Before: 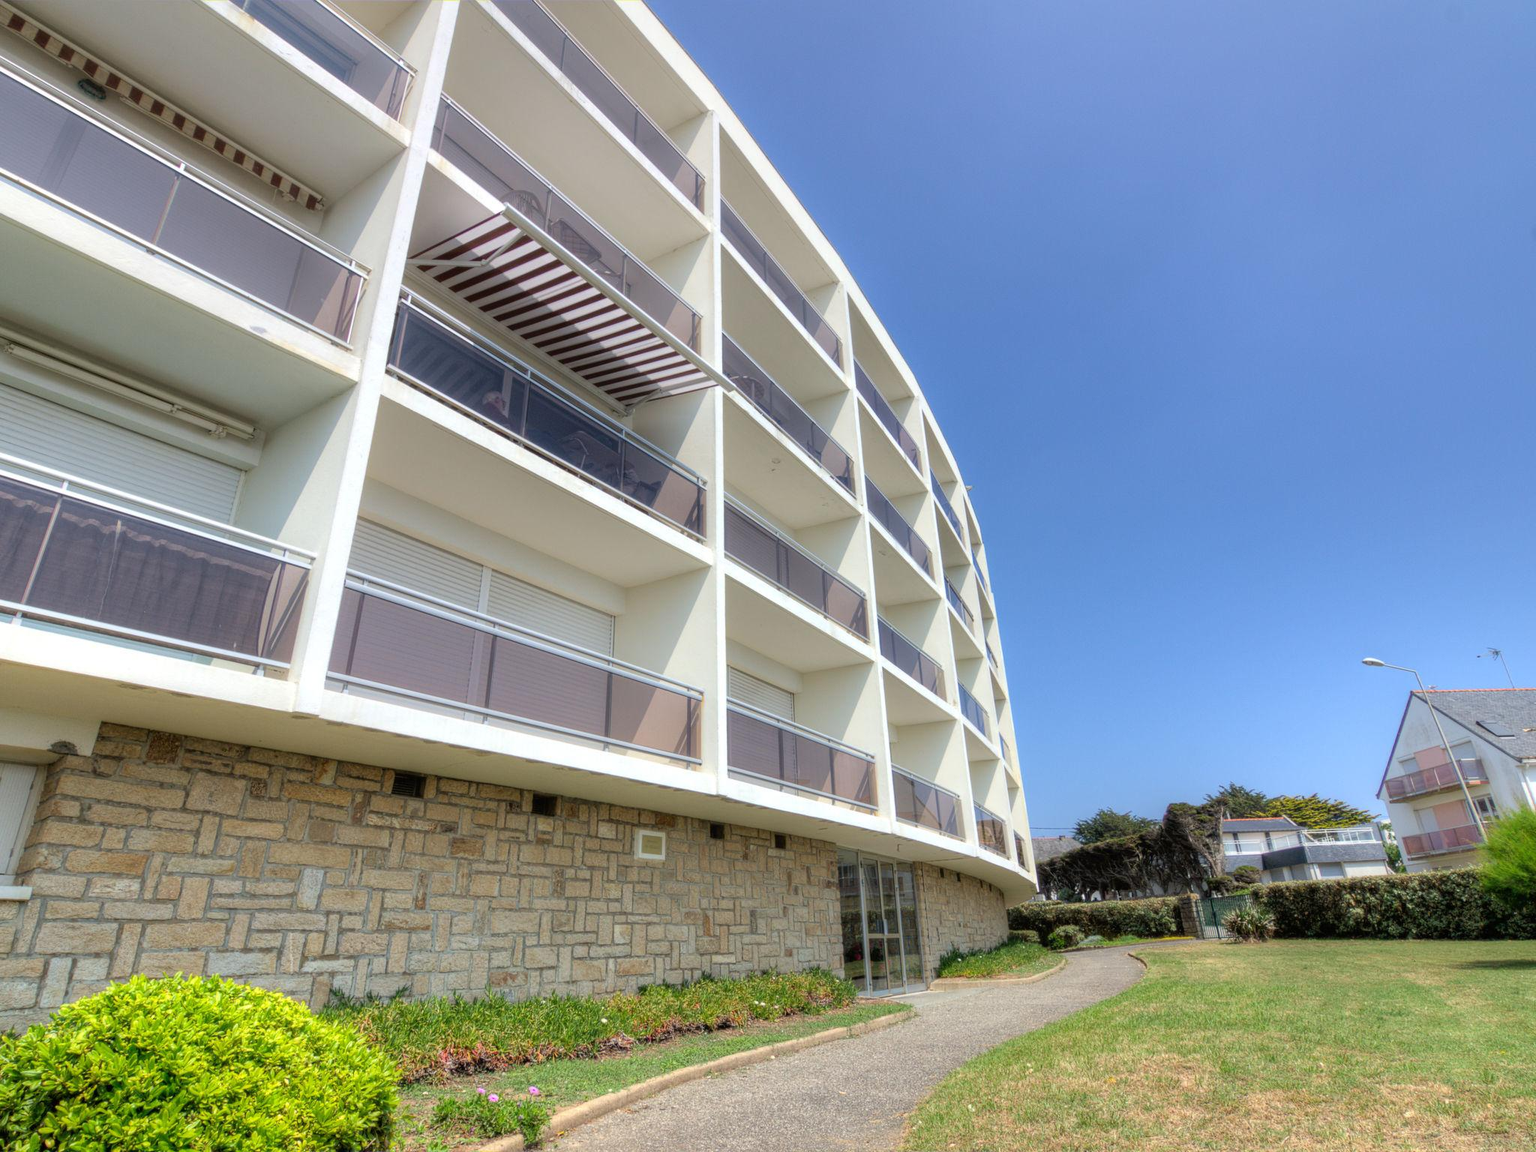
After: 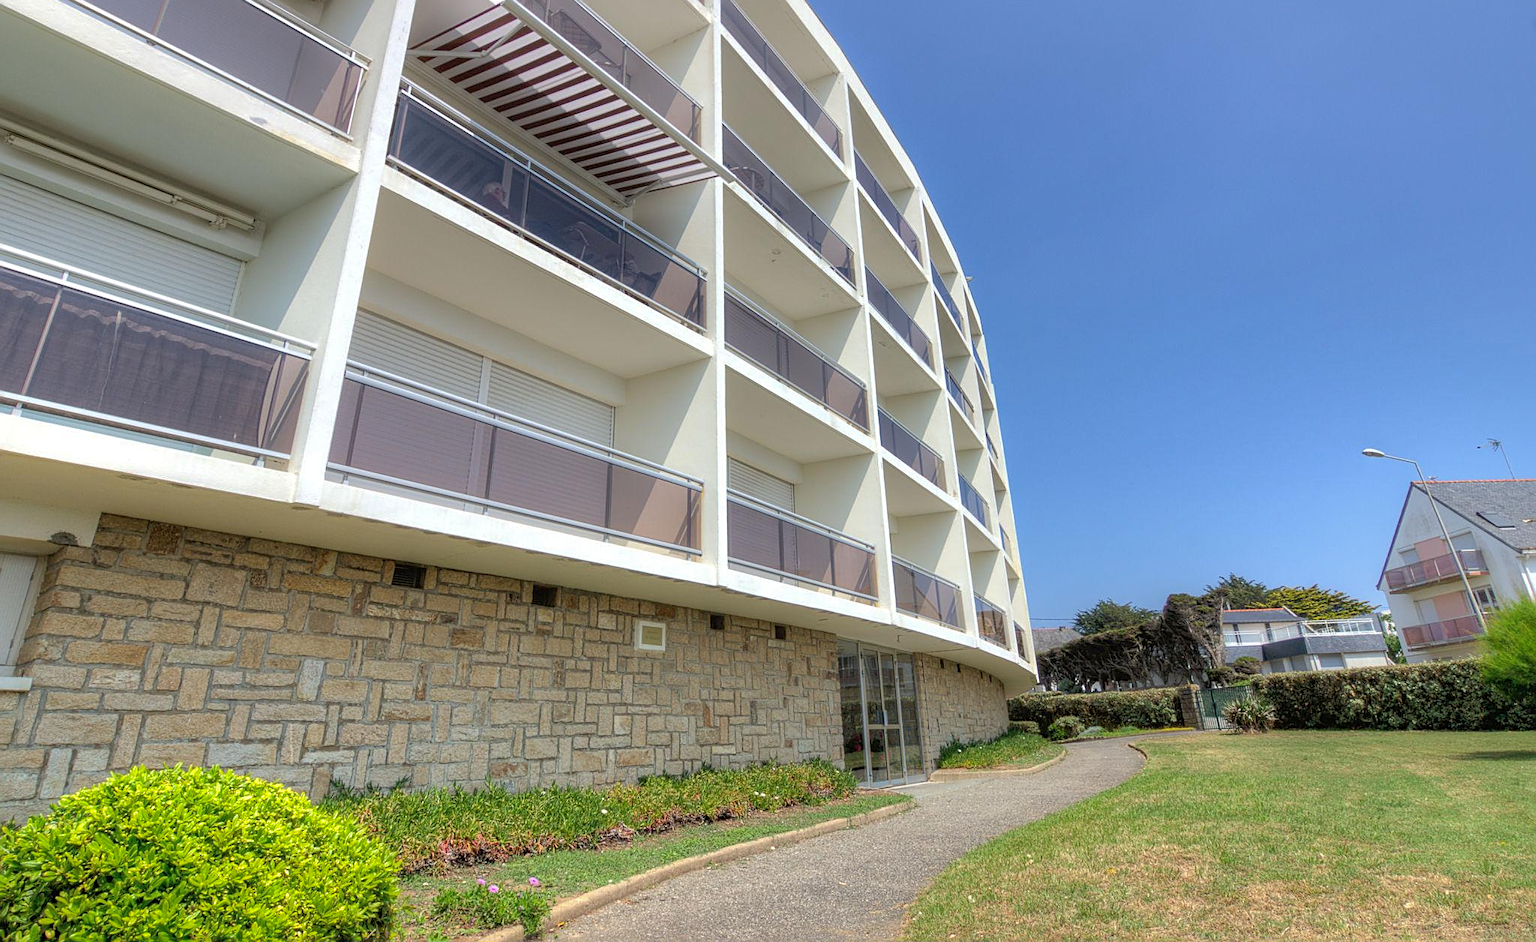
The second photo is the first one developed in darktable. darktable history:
contrast equalizer: y [[0.5 ×6], [0.5 ×6], [0.975, 0.964, 0.925, 0.865, 0.793, 0.721], [0 ×6], [0 ×6]], mix 0.362
crop and rotate: top 18.178%
shadows and highlights: on, module defaults
sharpen: on, module defaults
